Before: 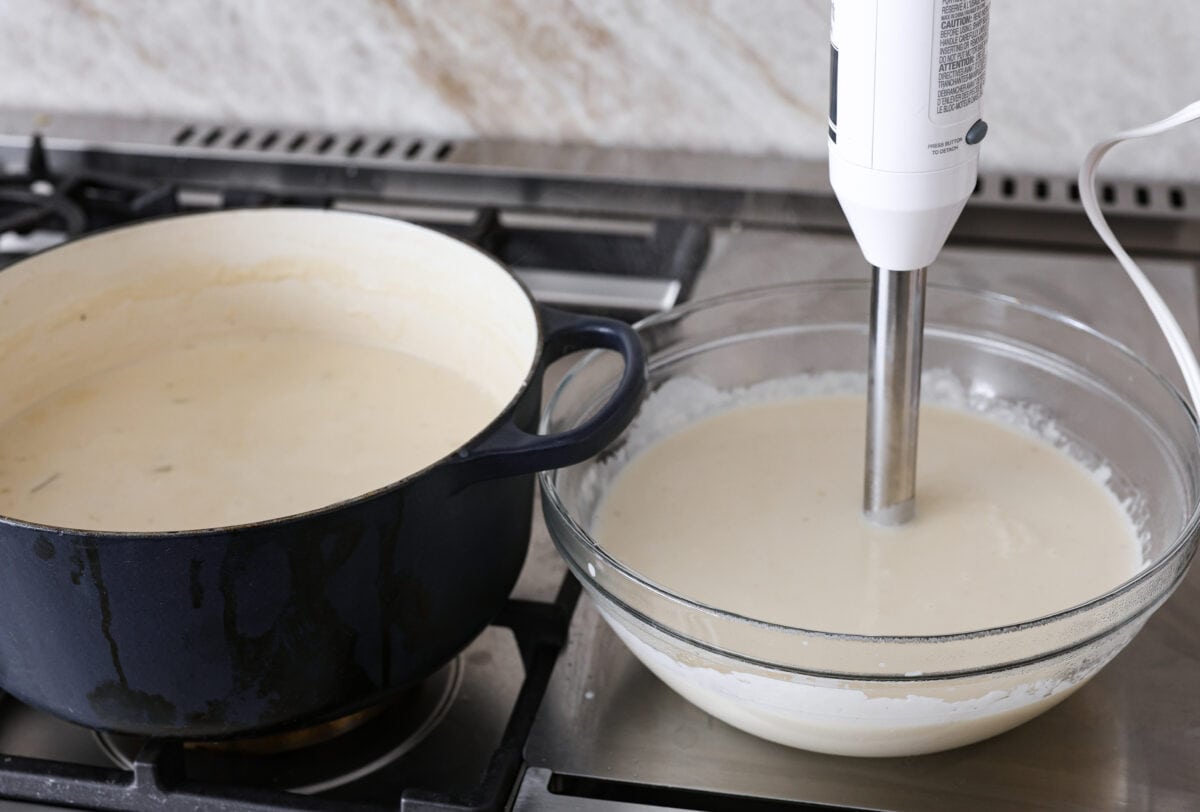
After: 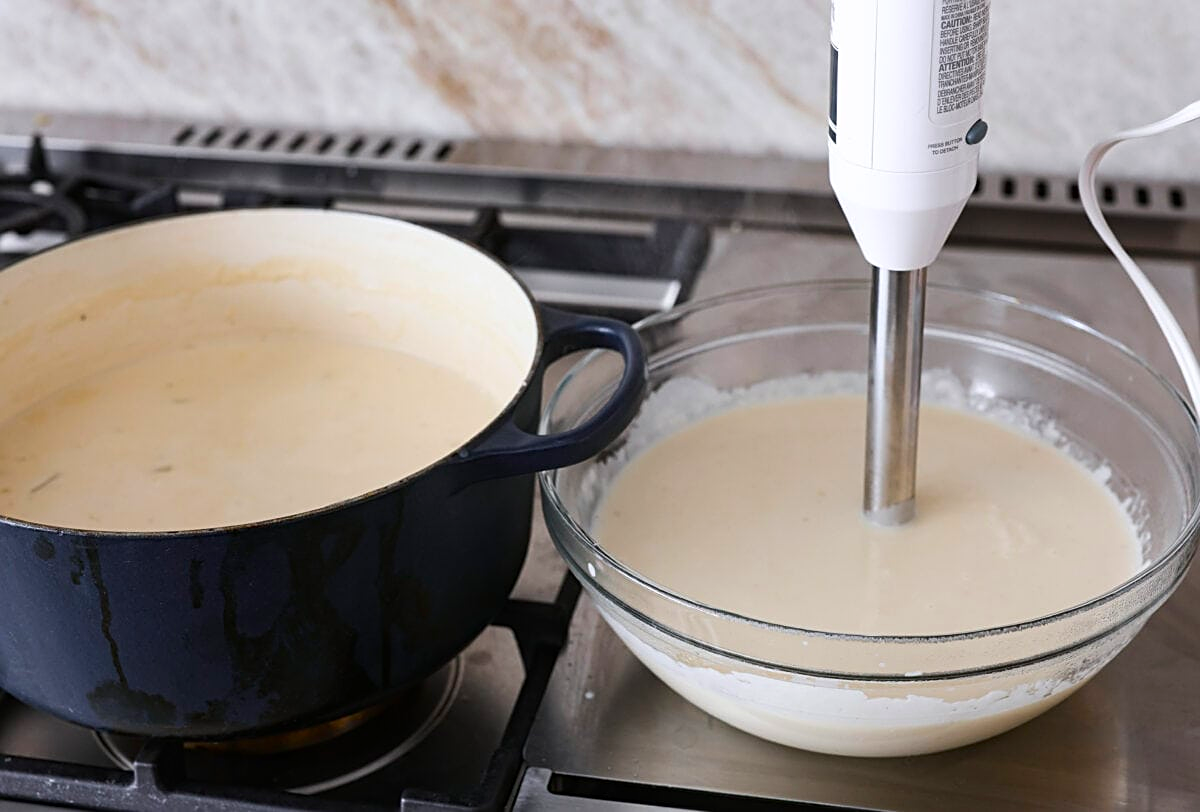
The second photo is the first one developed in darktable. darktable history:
contrast brightness saturation: contrast 0.08, saturation 0.2
sharpen: on, module defaults
